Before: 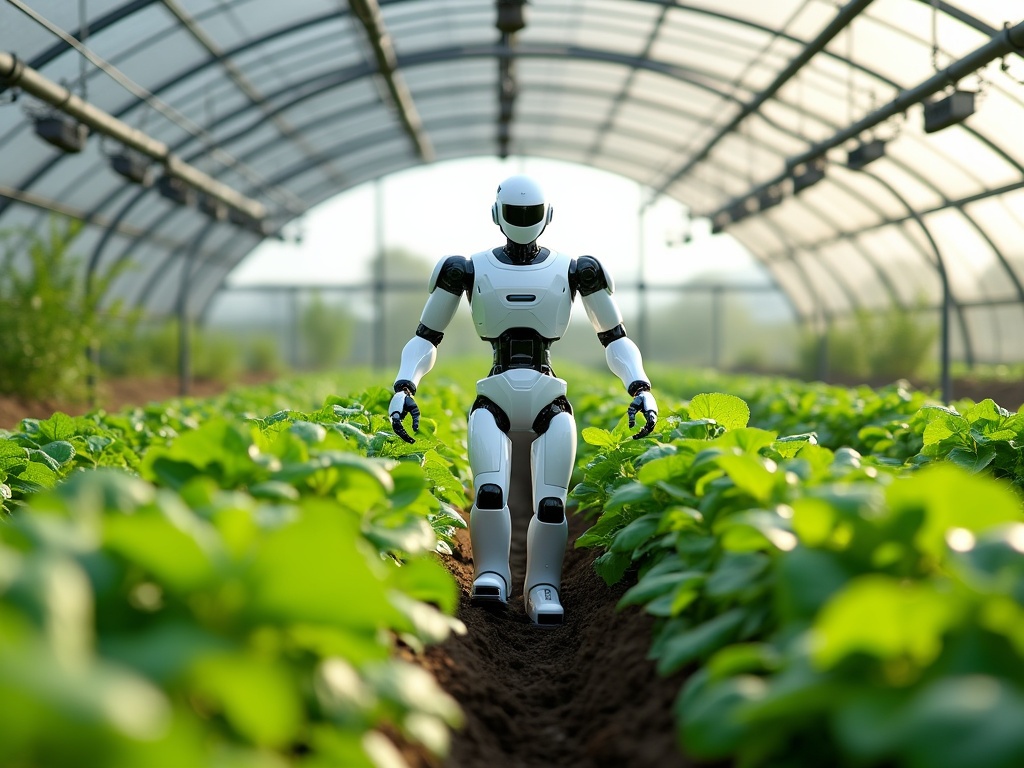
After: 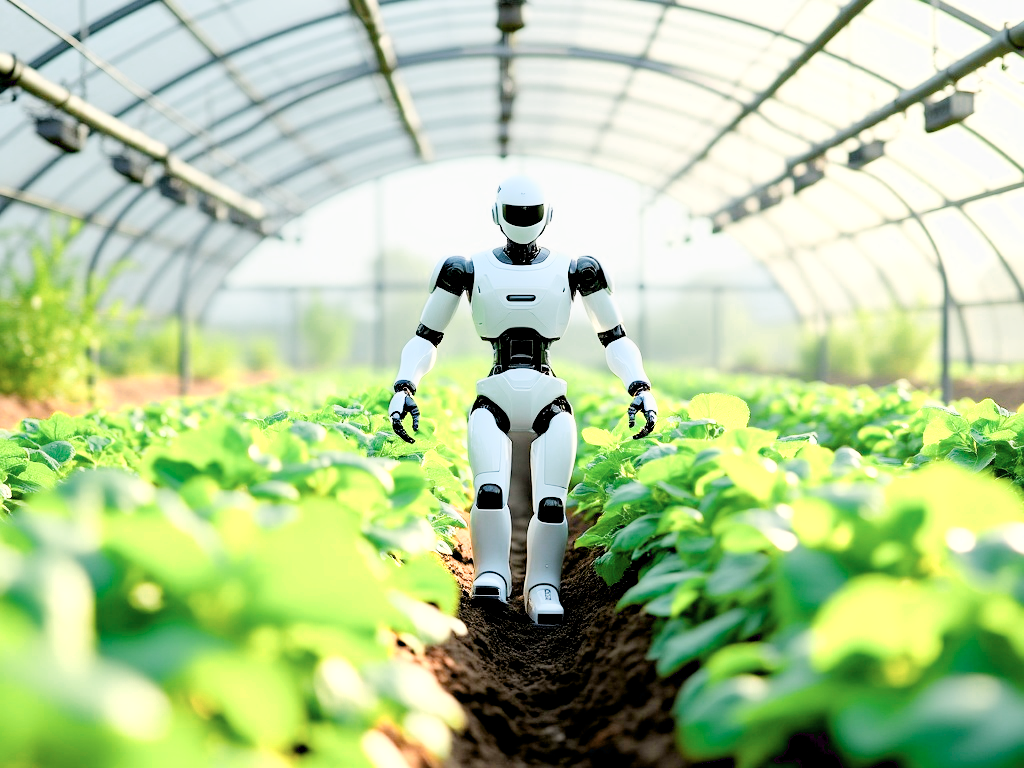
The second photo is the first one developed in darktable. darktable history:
exposure: black level correction 0.005, exposure 2.084 EV, compensate highlight preservation false
filmic rgb: black relative exposure -7.15 EV, white relative exposure 5.36 EV, hardness 3.02
color zones: curves: ch0 [(0.018, 0.548) (0.224, 0.64) (0.425, 0.447) (0.675, 0.575) (0.732, 0.579)]; ch1 [(0.066, 0.487) (0.25, 0.5) (0.404, 0.43) (0.75, 0.421) (0.956, 0.421)]; ch2 [(0.044, 0.561) (0.215, 0.465) (0.399, 0.544) (0.465, 0.548) (0.614, 0.447) (0.724, 0.43) (0.882, 0.623) (0.956, 0.632)]
